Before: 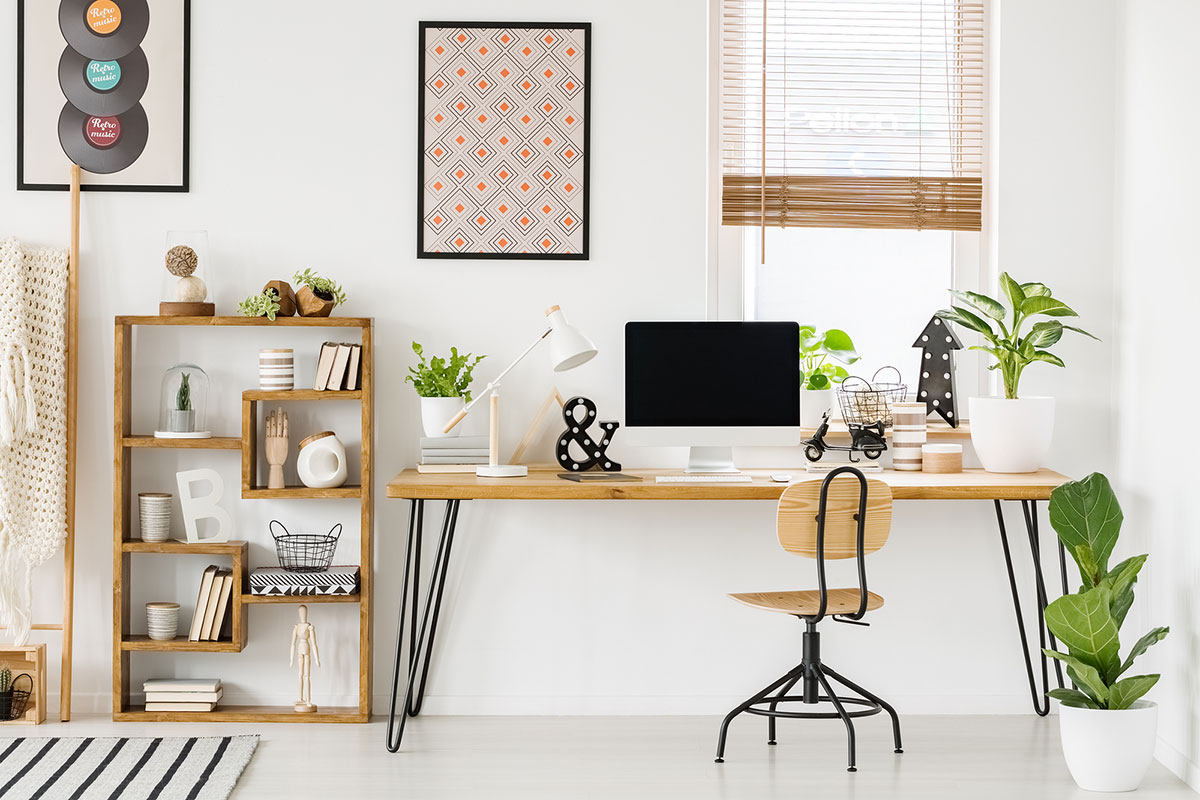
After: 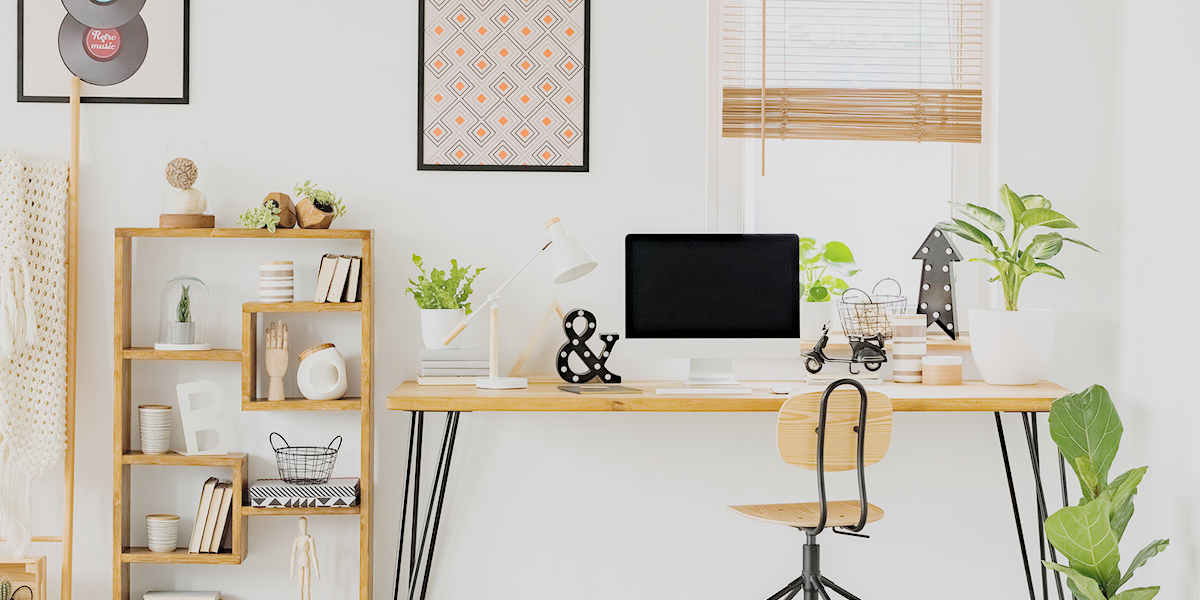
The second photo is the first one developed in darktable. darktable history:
color correction: highlights b* -0.025, saturation 0.992
filmic rgb: middle gray luminance 18.39%, black relative exposure -10.51 EV, white relative exposure 3.42 EV, threshold 5.96 EV, target black luminance 0%, hardness 6.03, latitude 98.94%, contrast 0.851, shadows ↔ highlights balance 0.623%, preserve chrominance no, color science v5 (2021), iterations of high-quality reconstruction 0, contrast in shadows safe, contrast in highlights safe, enable highlight reconstruction true
haze removal: compatibility mode true, adaptive false
crop: top 11.018%, bottom 13.924%
contrast brightness saturation: brightness 0.281
